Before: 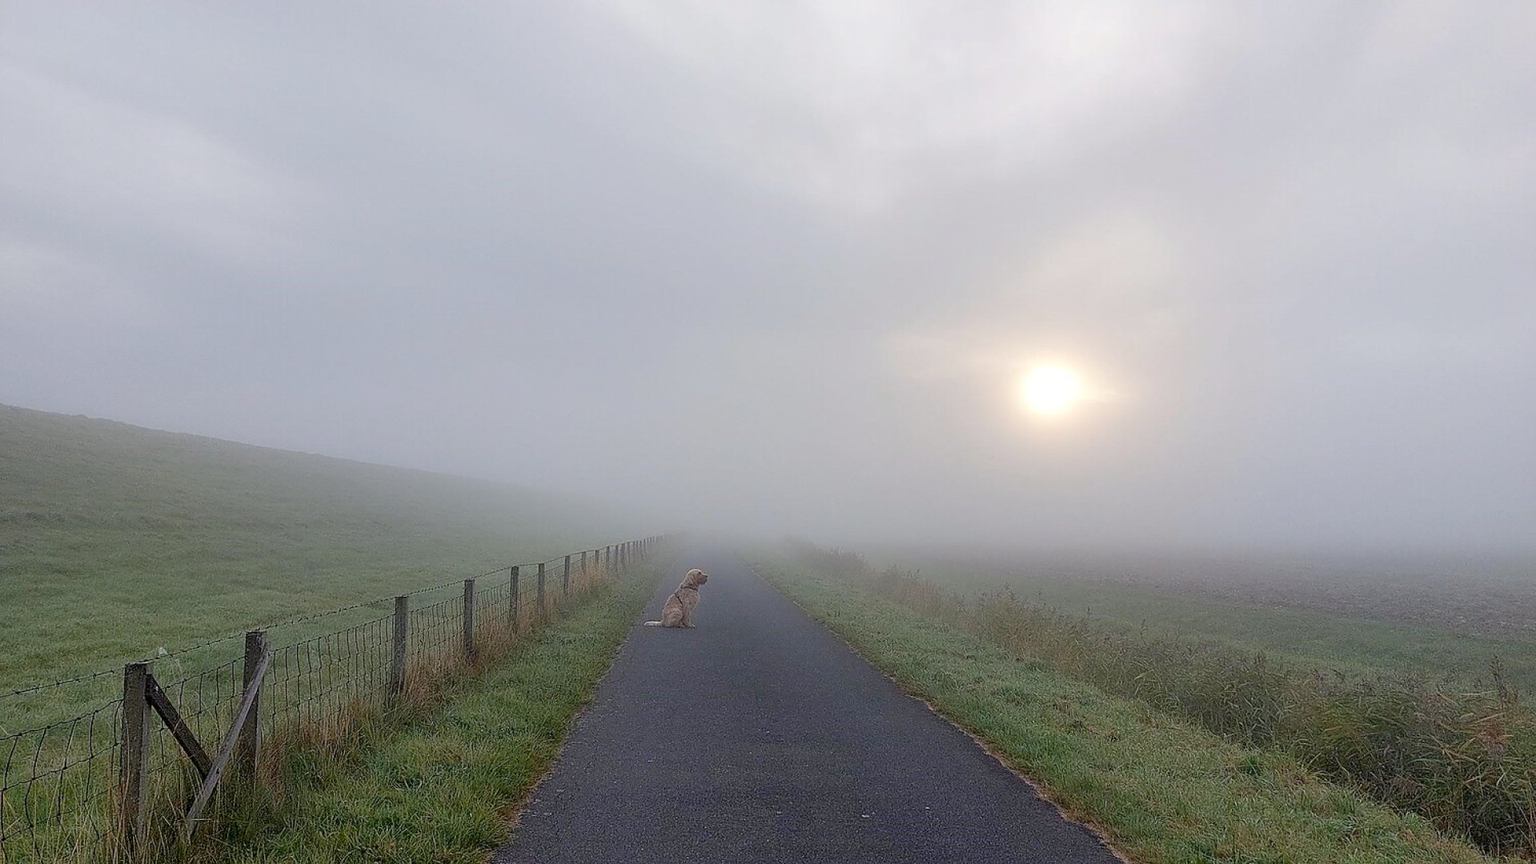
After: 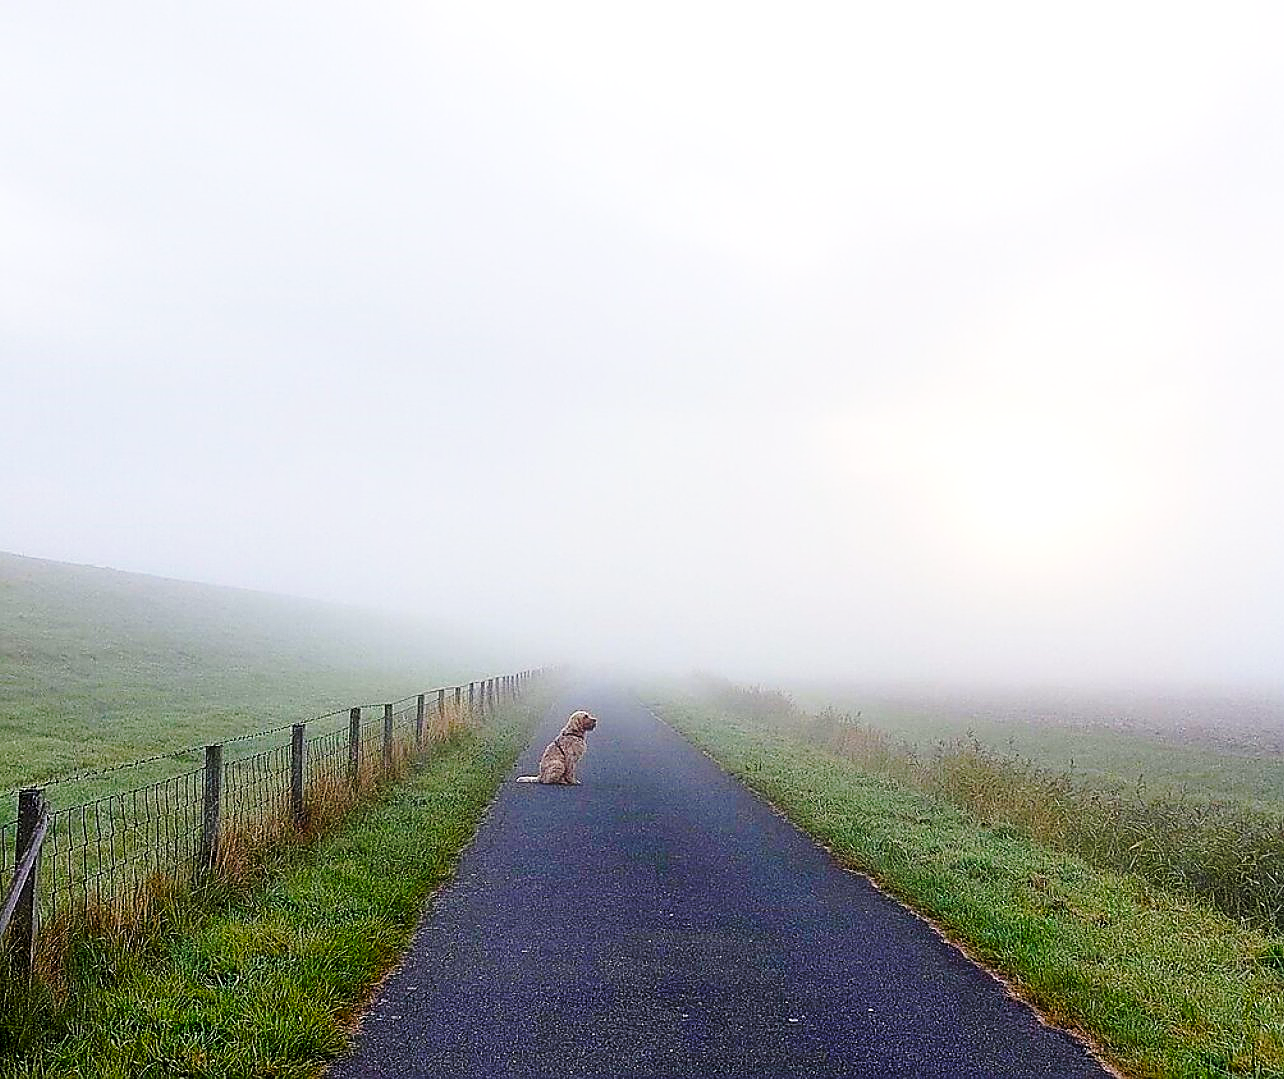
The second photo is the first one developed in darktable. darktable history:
sharpen: on, module defaults
base curve: curves: ch0 [(0, 0) (0.036, 0.037) (0.121, 0.228) (0.46, 0.76) (0.859, 0.983) (1, 1)], preserve colors none
crop and rotate: left 15.012%, right 18.061%
color balance rgb: shadows lift › chroma 1.626%, shadows lift › hue 261.3°, global offset › luminance -0.505%, linear chroma grading › global chroma 9.027%, perceptual saturation grading › global saturation 29.694%, perceptual brilliance grading › global brilliance 14.667%, perceptual brilliance grading › shadows -35.651%, global vibrance 20%
